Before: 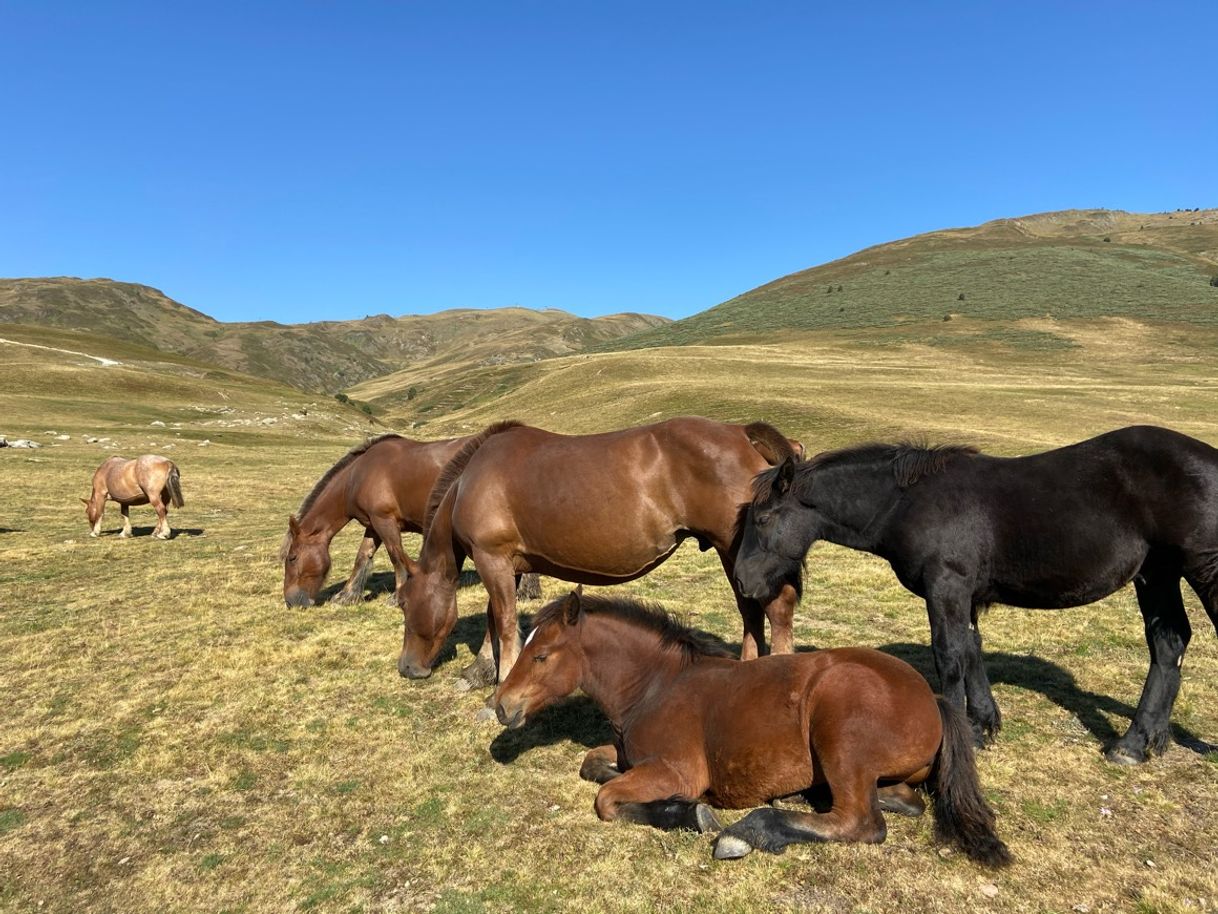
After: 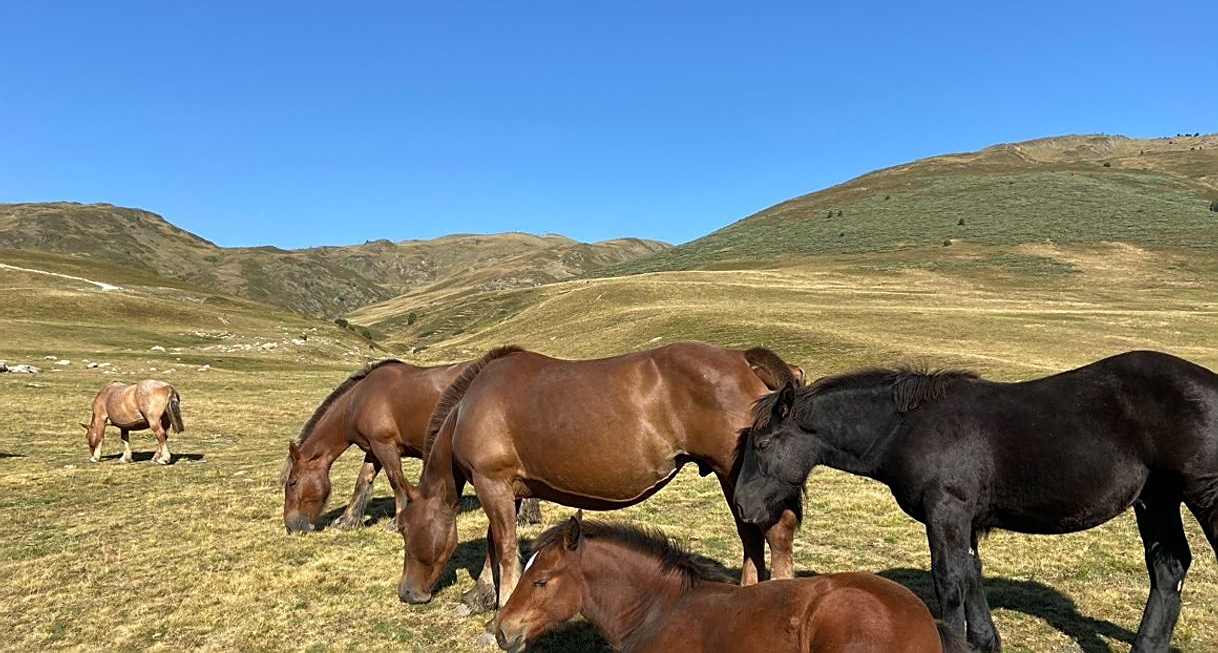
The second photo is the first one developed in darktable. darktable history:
crop and rotate: top 8.232%, bottom 20.304%
sharpen: on, module defaults
